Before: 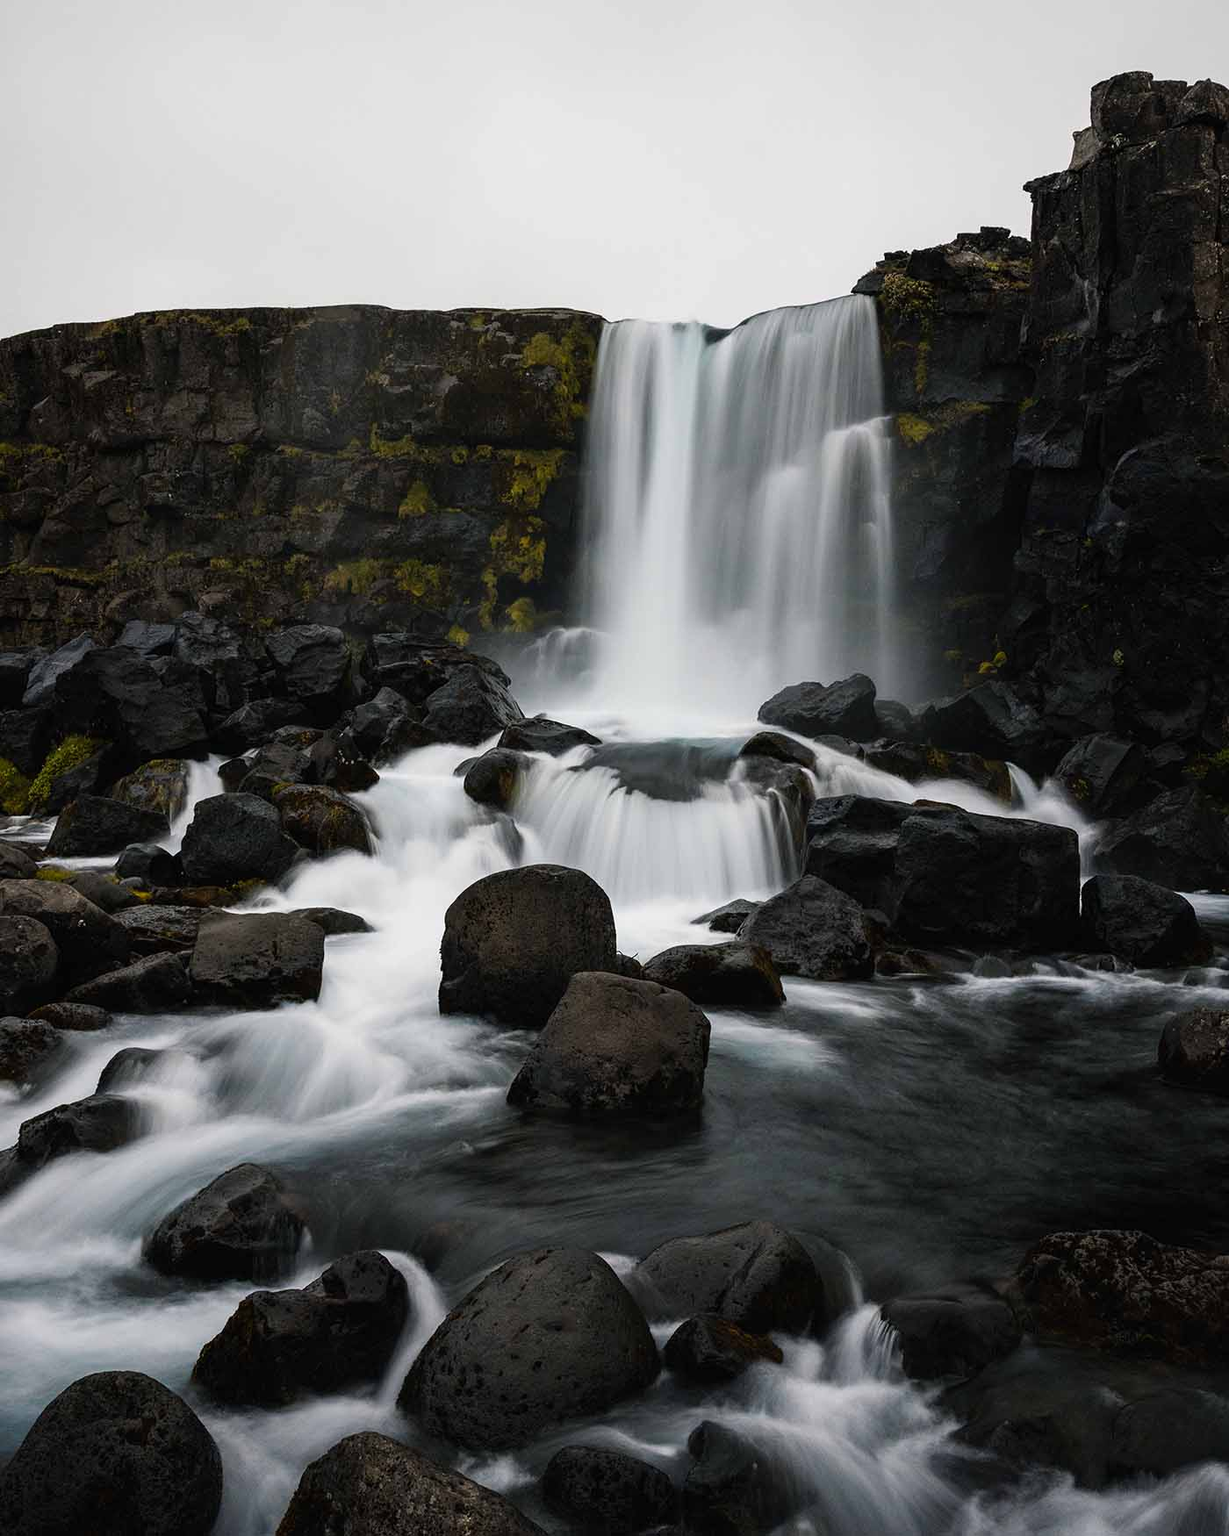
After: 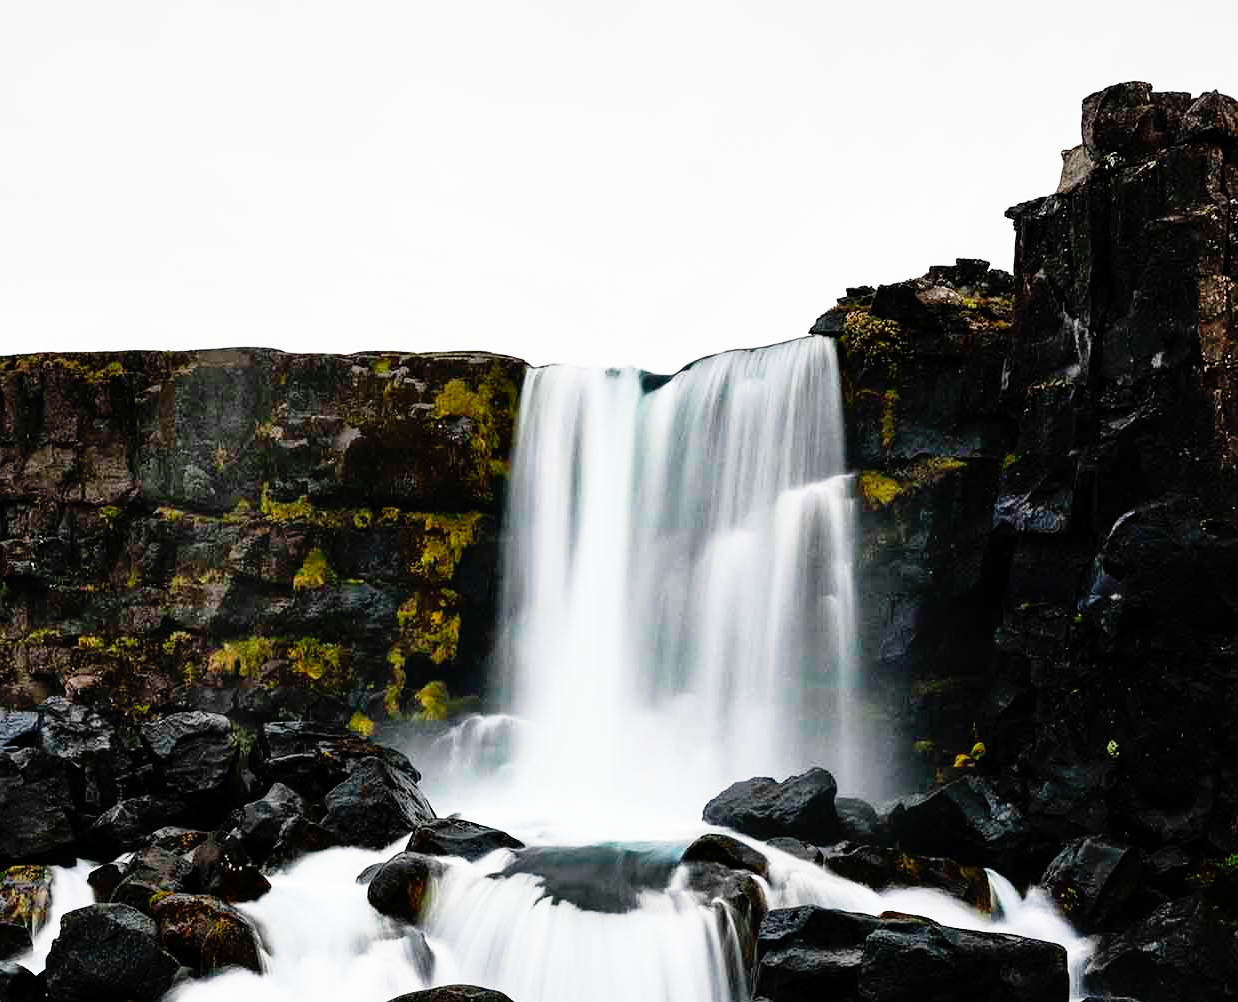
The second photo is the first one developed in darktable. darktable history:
shadows and highlights: shadows 40.26, highlights -54.39, low approximation 0.01, soften with gaussian
base curve: curves: ch0 [(0, 0) (0.012, 0.01) (0.073, 0.168) (0.31, 0.711) (0.645, 0.957) (1, 1)], preserve colors none
crop and rotate: left 11.544%, bottom 42.71%
